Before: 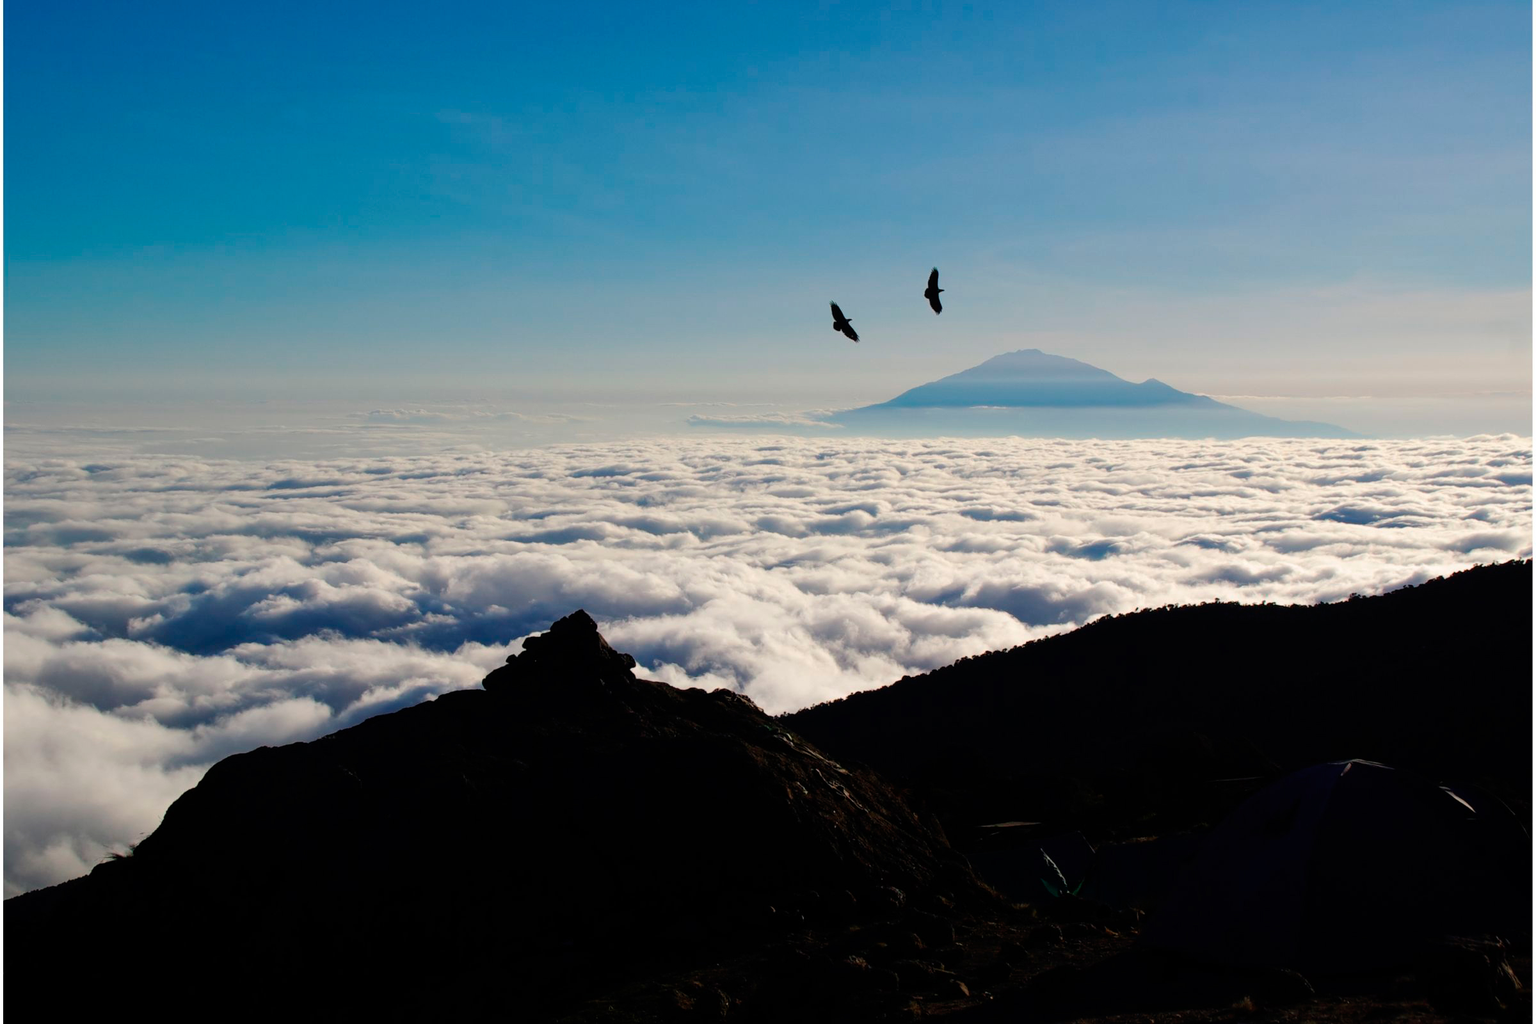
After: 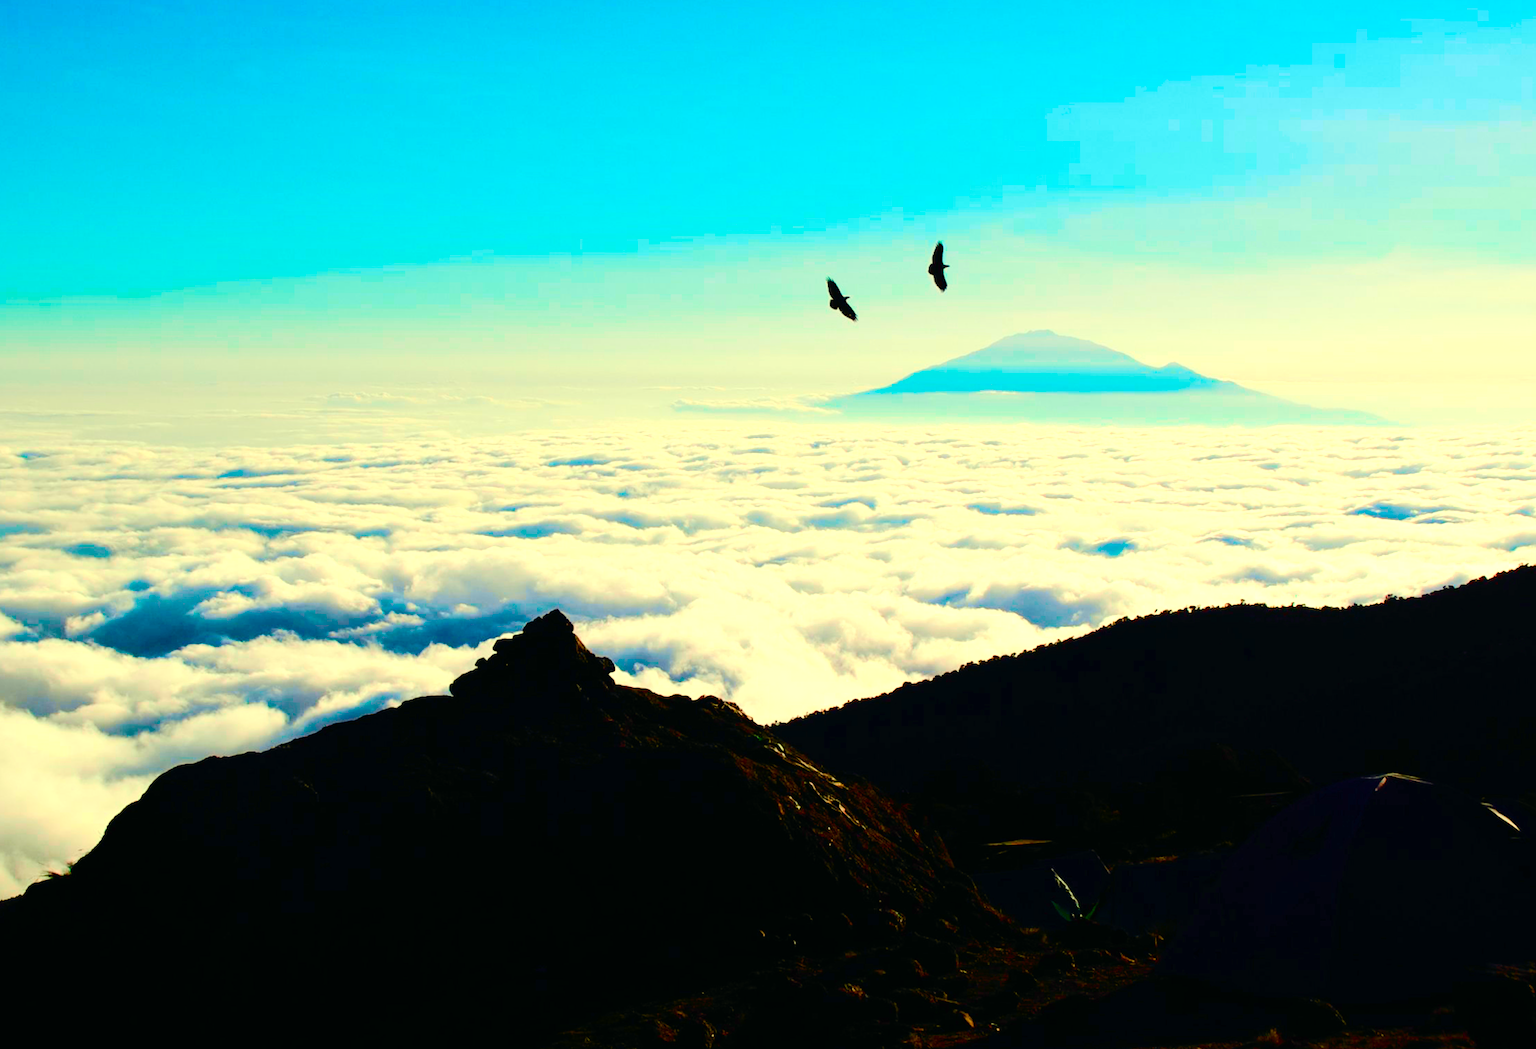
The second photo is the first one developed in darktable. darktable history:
color balance rgb: linear chroma grading › global chroma 18.9%, perceptual saturation grading › global saturation 20%, perceptual saturation grading › highlights -25%, perceptual saturation grading › shadows 50%, global vibrance 18.93%
rotate and perspective: rotation -1.77°, lens shift (horizontal) 0.004, automatic cropping off
tone curve: curves: ch0 [(0, 0.003) (0.113, 0.081) (0.207, 0.184) (0.515, 0.612) (0.712, 0.793) (0.984, 0.961)]; ch1 [(0, 0) (0.172, 0.123) (0.317, 0.272) (0.414, 0.382) (0.476, 0.479) (0.505, 0.498) (0.534, 0.534) (0.621, 0.65) (0.709, 0.764) (1, 1)]; ch2 [(0, 0) (0.411, 0.424) (0.505, 0.505) (0.521, 0.524) (0.537, 0.57) (0.65, 0.699) (1, 1)], color space Lab, independent channels, preserve colors none
crop and rotate: angle -1.96°, left 3.097%, top 4.154%, right 1.586%, bottom 0.529%
exposure: black level correction 0, exposure 1.1 EV, compensate highlight preservation false
color correction: highlights a* -9.73, highlights b* -21.22
white balance: red 1.08, blue 0.791
